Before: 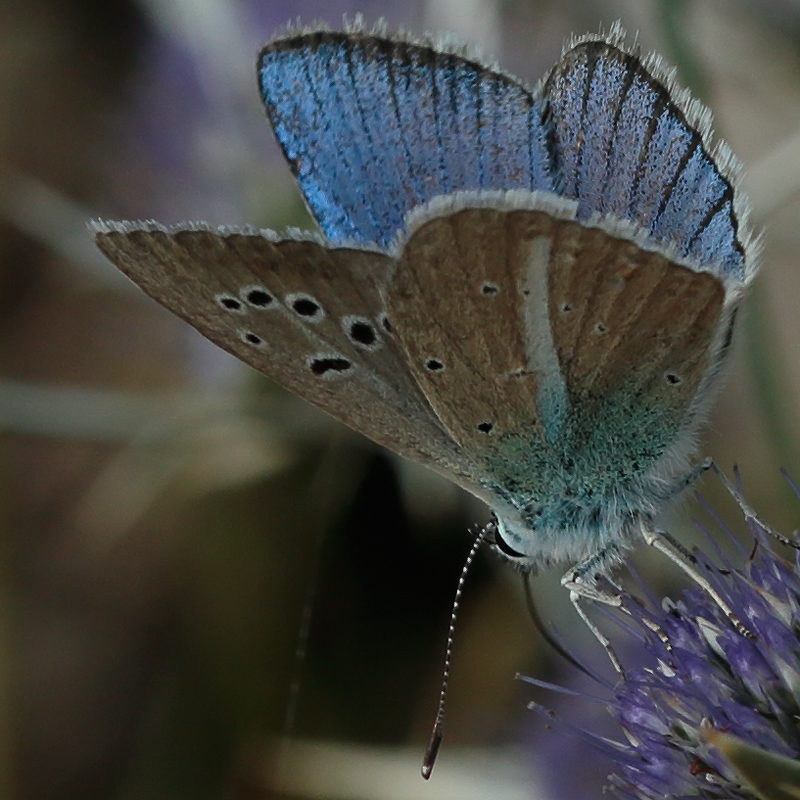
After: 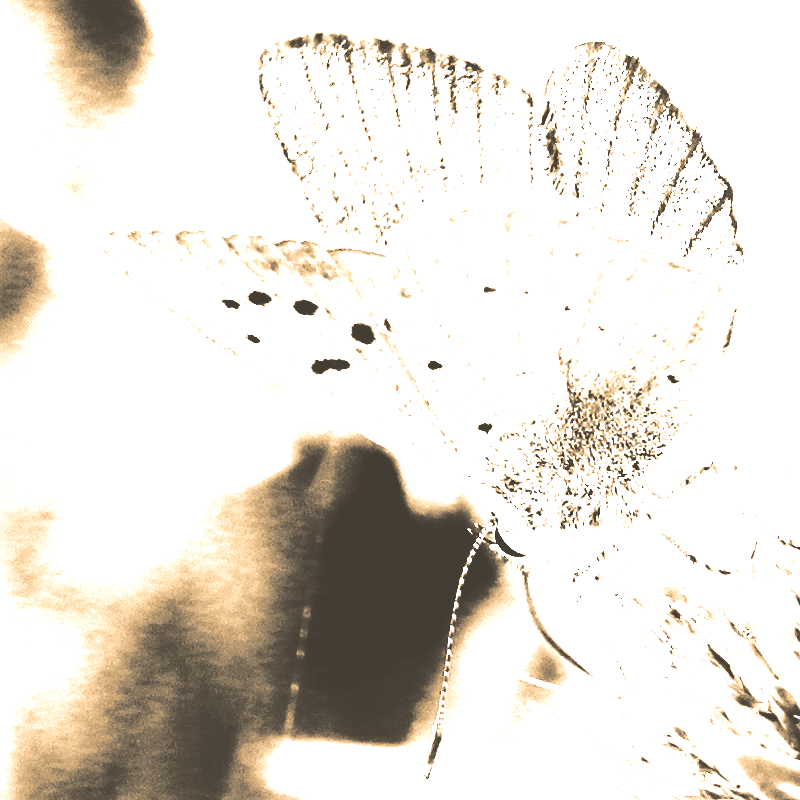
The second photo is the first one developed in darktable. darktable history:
exposure: black level correction 0.025, exposure 0.182 EV, compensate highlight preservation false
color balance: lift [1, 1.015, 1.004, 0.985], gamma [1, 0.958, 0.971, 1.042], gain [1, 0.956, 0.977, 1.044]
tone equalizer: on, module defaults
white balance: red 4.26, blue 1.802
split-toning: shadows › hue 201.6°, shadows › saturation 0.16, highlights › hue 50.4°, highlights › saturation 0.2, balance -49.9
colorize: hue 28.8°, source mix 100%
rgb curve: curves: ch0 [(0, 0) (0.21, 0.15) (0.24, 0.21) (0.5, 0.75) (0.75, 0.96) (0.89, 0.99) (1, 1)]; ch1 [(0, 0.02) (0.21, 0.13) (0.25, 0.2) (0.5, 0.67) (0.75, 0.9) (0.89, 0.97) (1, 1)]; ch2 [(0, 0.02) (0.21, 0.13) (0.25, 0.2) (0.5, 0.67) (0.75, 0.9) (0.89, 0.97) (1, 1)], compensate middle gray true
